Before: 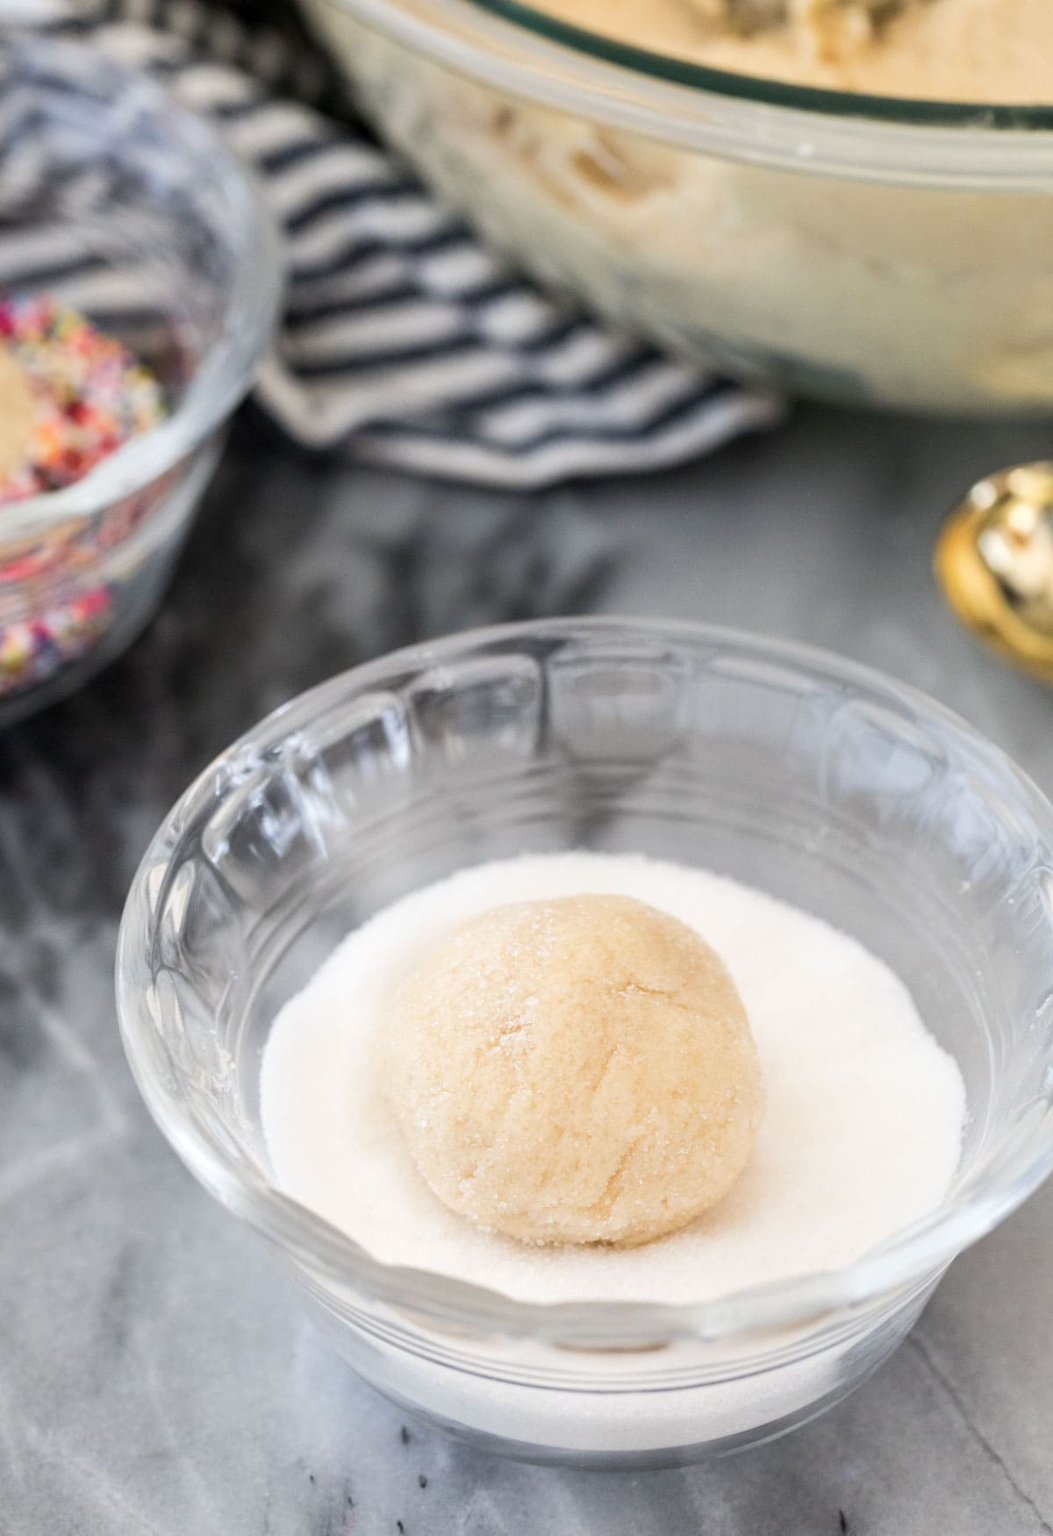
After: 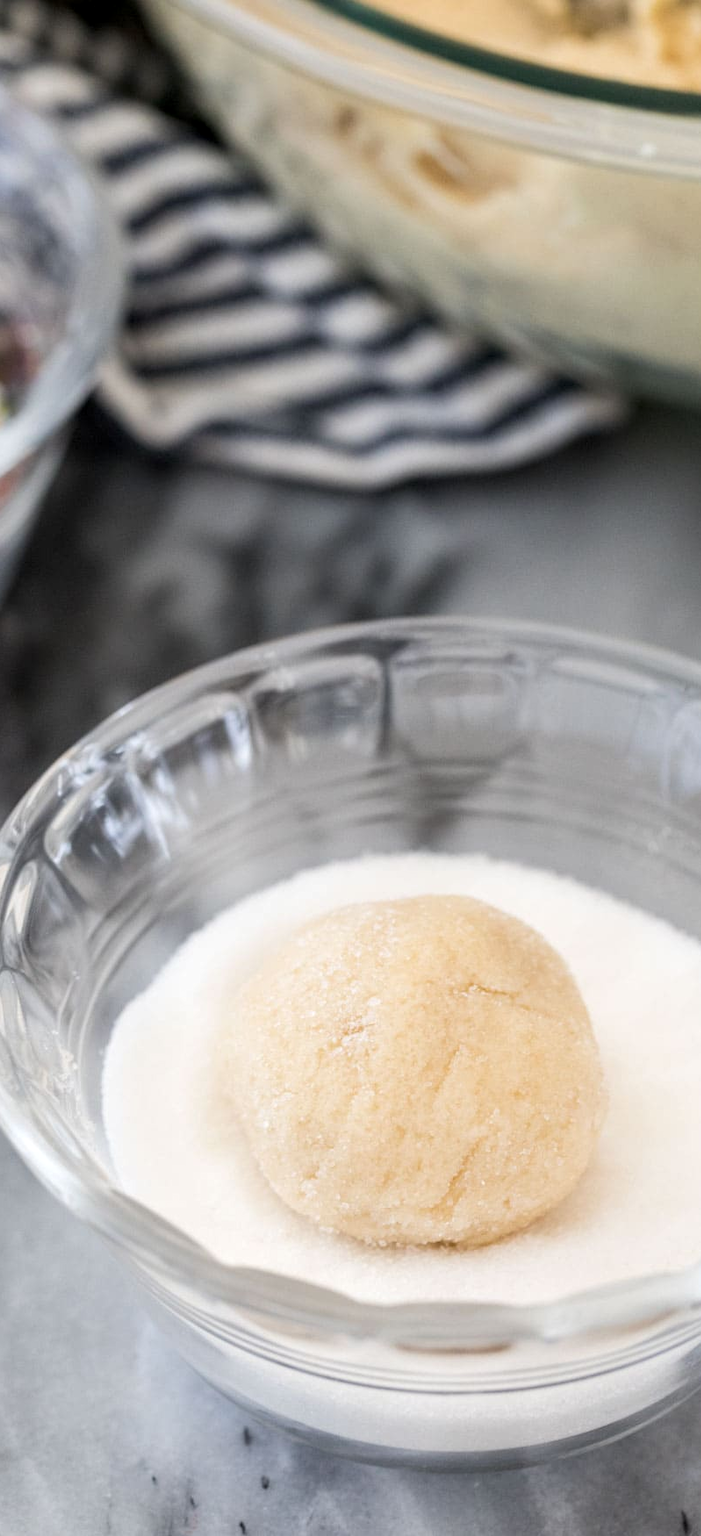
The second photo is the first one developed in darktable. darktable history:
crop and rotate: left 15.055%, right 18.278%
local contrast: highlights 61%, shadows 106%, detail 107%, midtone range 0.529
